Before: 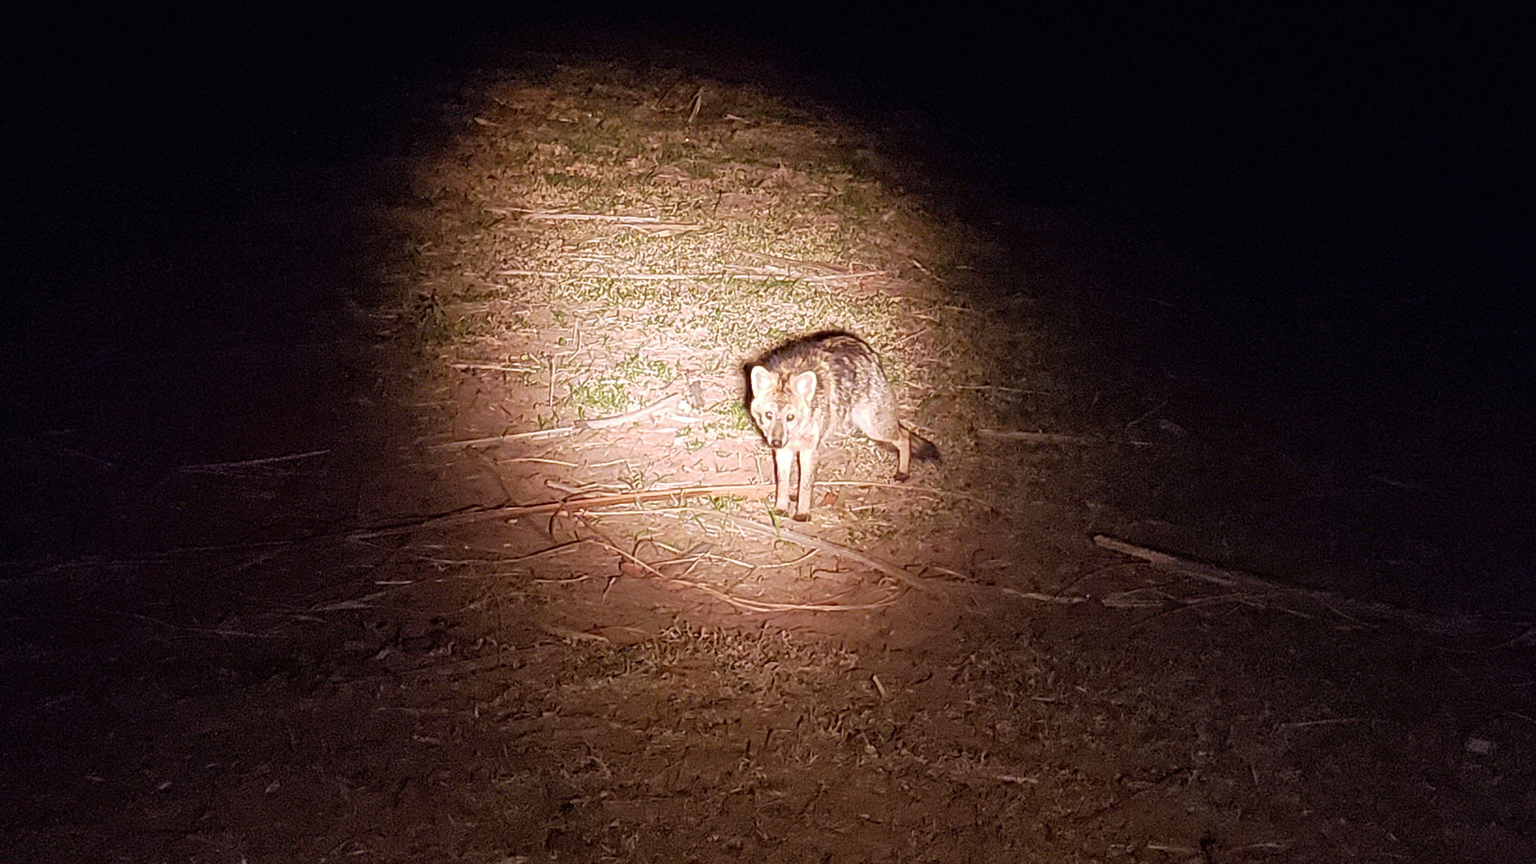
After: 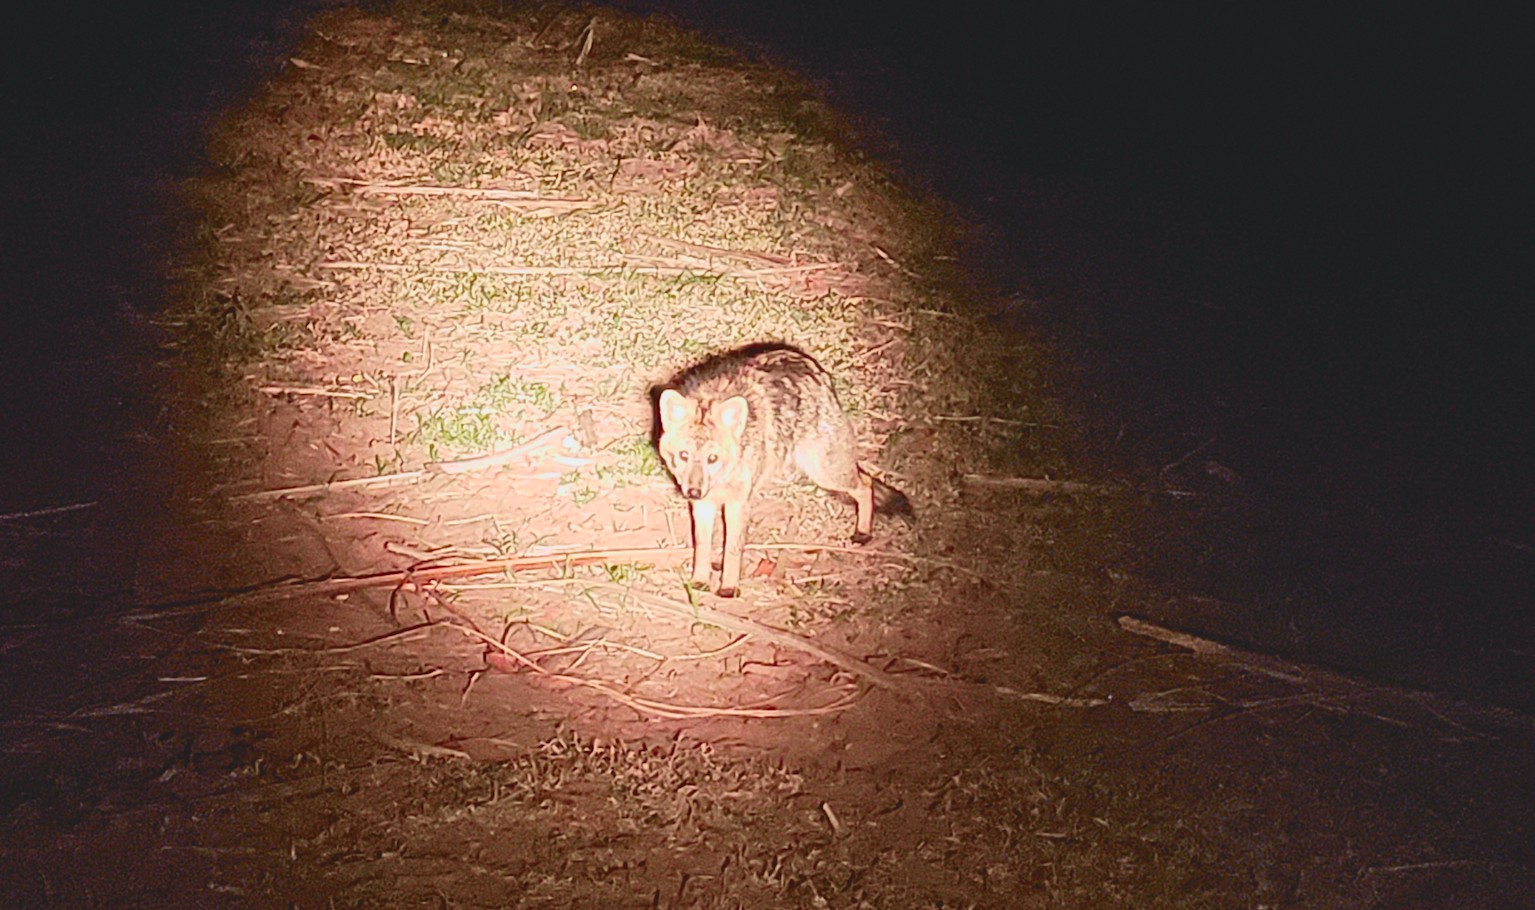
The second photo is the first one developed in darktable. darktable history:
crop: left 16.768%, top 8.653%, right 8.362%, bottom 12.485%
tone curve: curves: ch0 [(0, 0.11) (0.181, 0.223) (0.405, 0.46) (0.456, 0.528) (0.634, 0.728) (0.877, 0.89) (0.984, 0.935)]; ch1 [(0, 0.052) (0.443, 0.43) (0.492, 0.485) (0.566, 0.579) (0.595, 0.625) (0.608, 0.654) (0.65, 0.708) (1, 0.961)]; ch2 [(0, 0) (0.33, 0.301) (0.421, 0.443) (0.447, 0.489) (0.495, 0.492) (0.537, 0.57) (0.586, 0.591) (0.663, 0.686) (1, 1)], color space Lab, independent channels, preserve colors none
